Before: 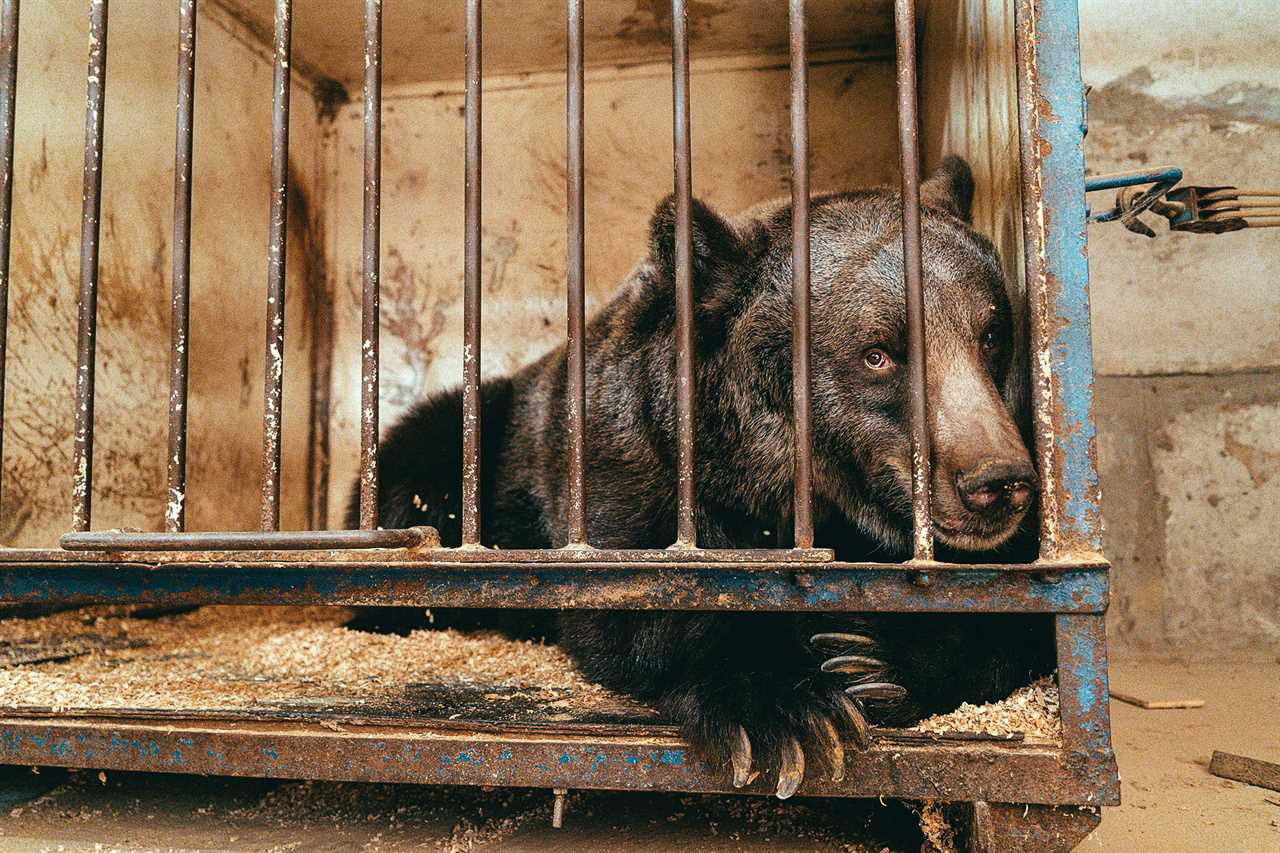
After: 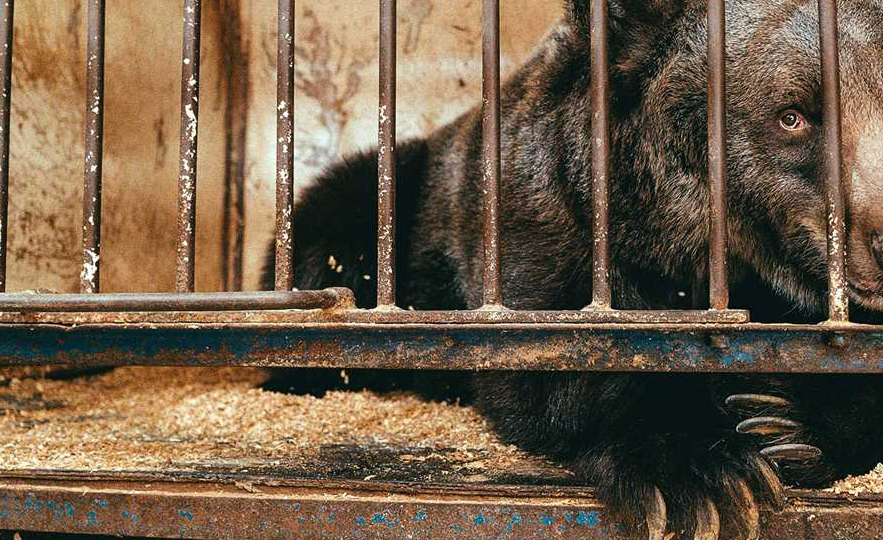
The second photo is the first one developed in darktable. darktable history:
crop: left 6.715%, top 28.126%, right 24.229%, bottom 8.5%
